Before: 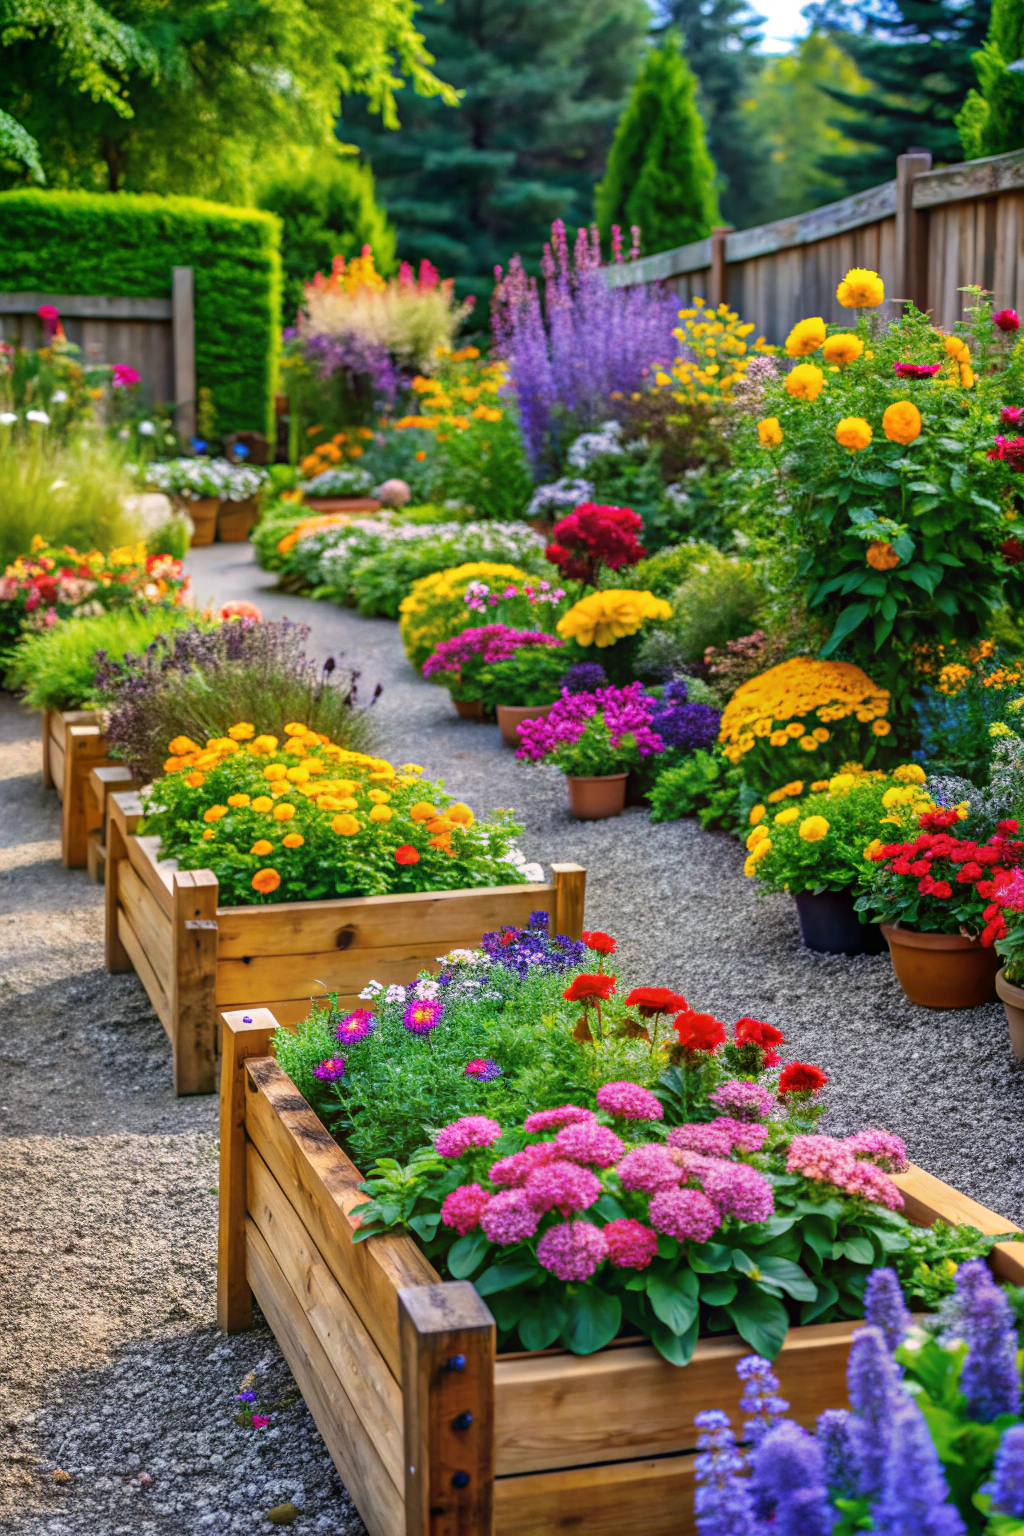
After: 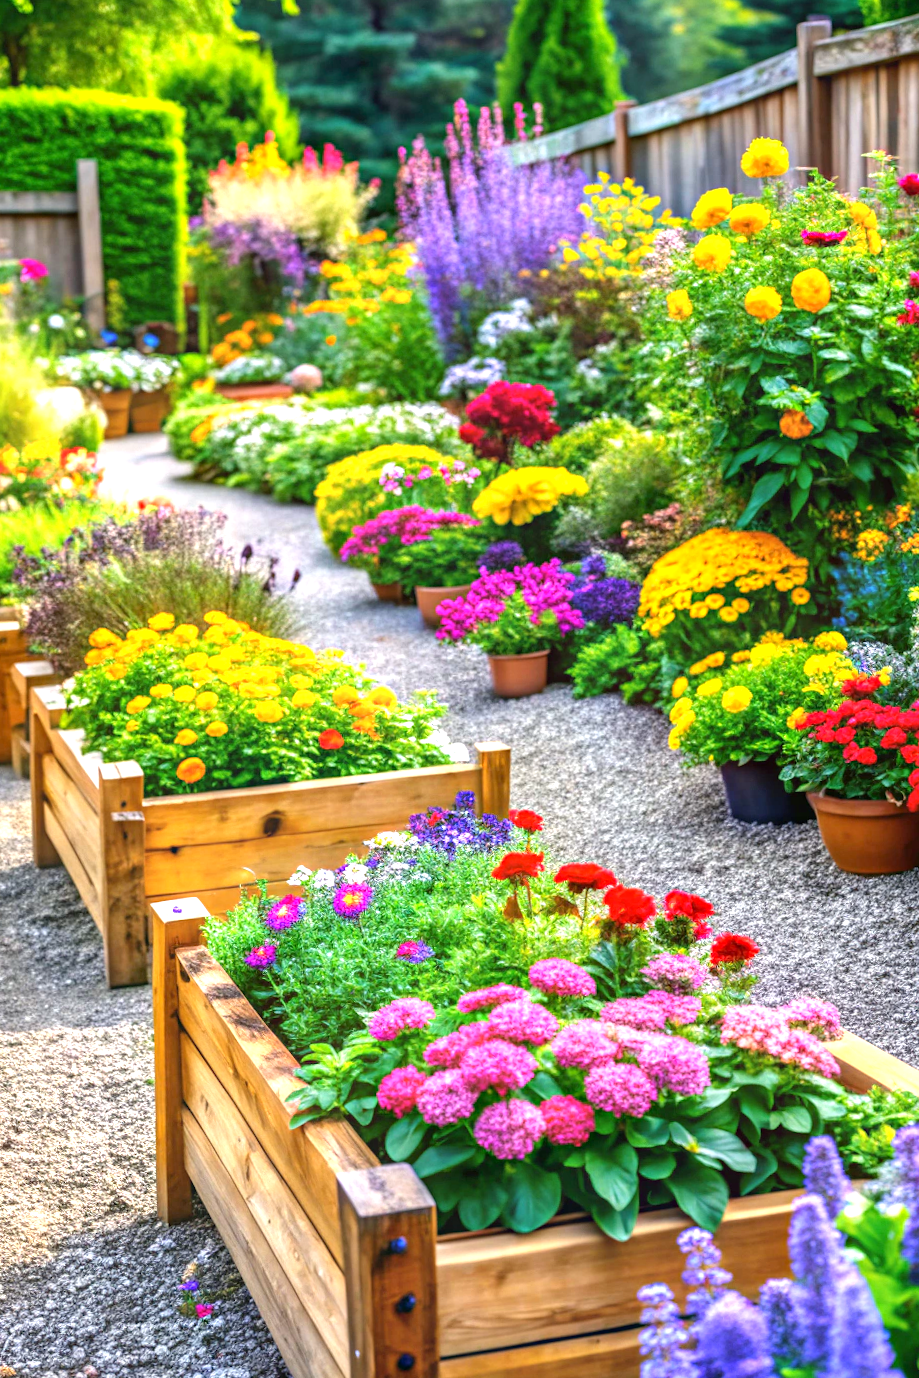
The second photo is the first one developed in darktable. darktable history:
local contrast: detail 110%
exposure: black level correction 0.001, exposure 1.116 EV, compensate highlight preservation false
crop and rotate: angle 1.96°, left 5.673%, top 5.673%
